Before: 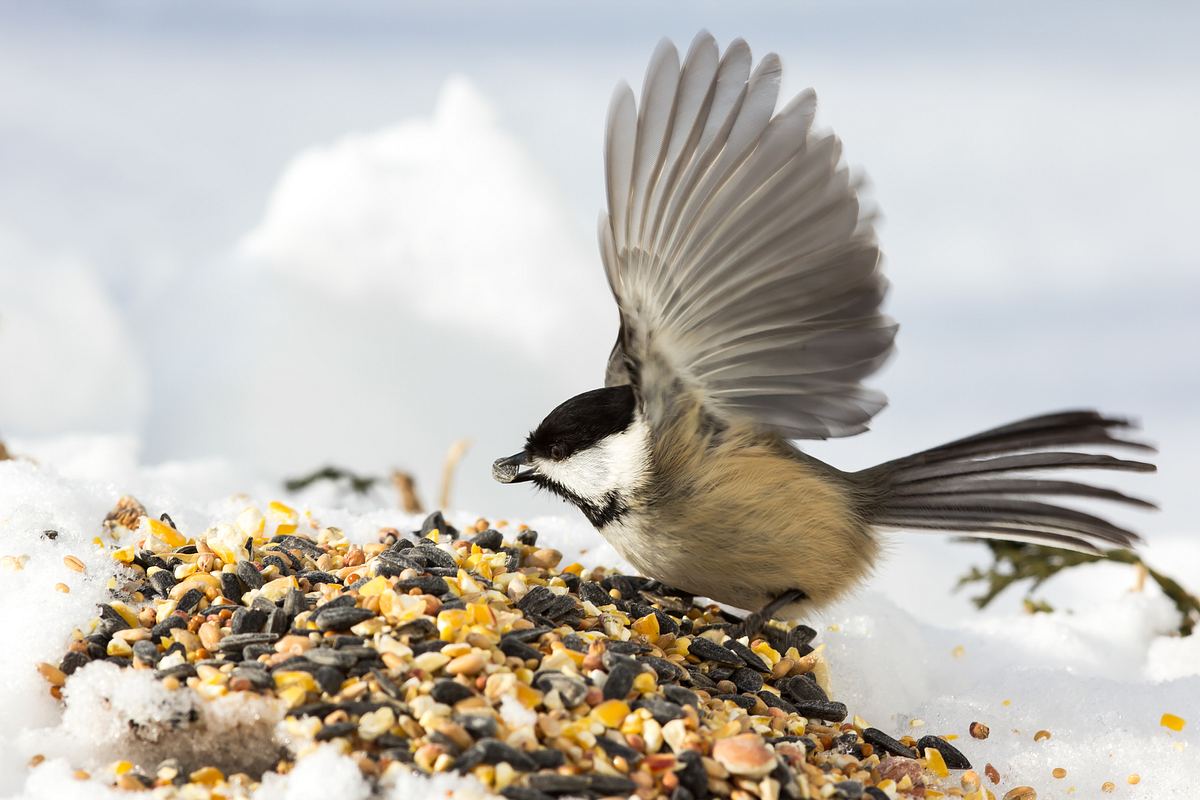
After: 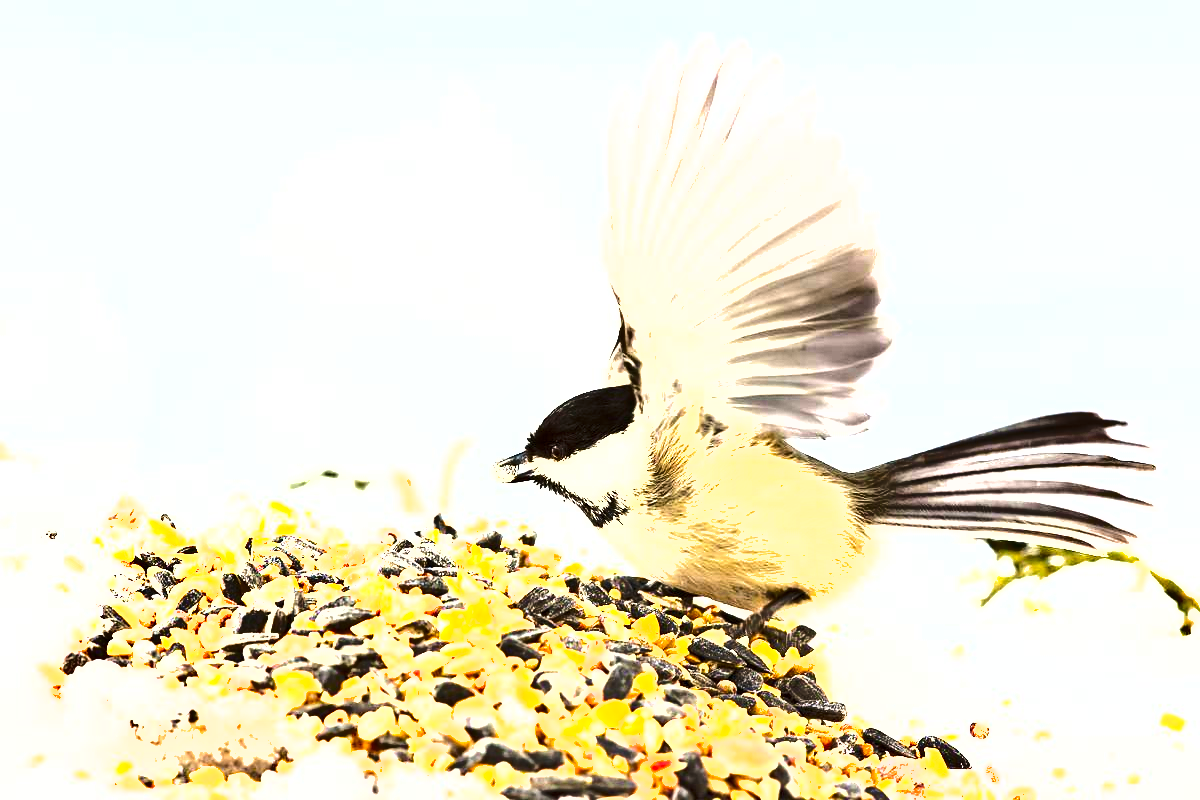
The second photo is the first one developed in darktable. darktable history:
exposure: exposure 2.25 EV, compensate highlight preservation false
white balance: emerald 1
color balance rgb: perceptual saturation grading › global saturation 20%, global vibrance 10%
shadows and highlights: low approximation 0.01, soften with gaussian
tone equalizer: -8 EV -0.75 EV, -7 EV -0.7 EV, -6 EV -0.6 EV, -5 EV -0.4 EV, -3 EV 0.4 EV, -2 EV 0.6 EV, -1 EV 0.7 EV, +0 EV 0.75 EV, edges refinement/feathering 500, mask exposure compensation -1.57 EV, preserve details no
